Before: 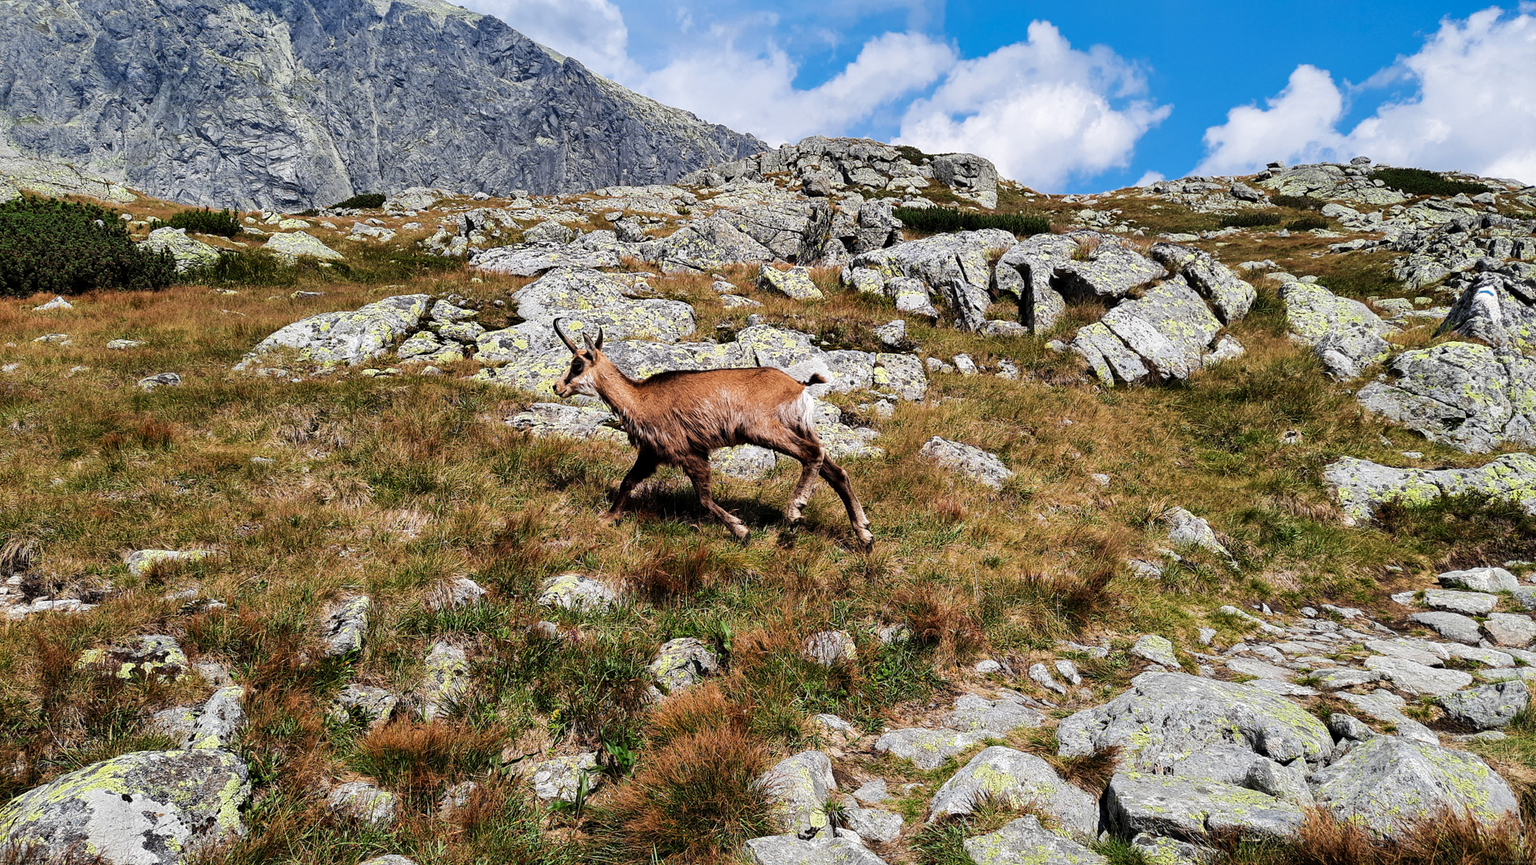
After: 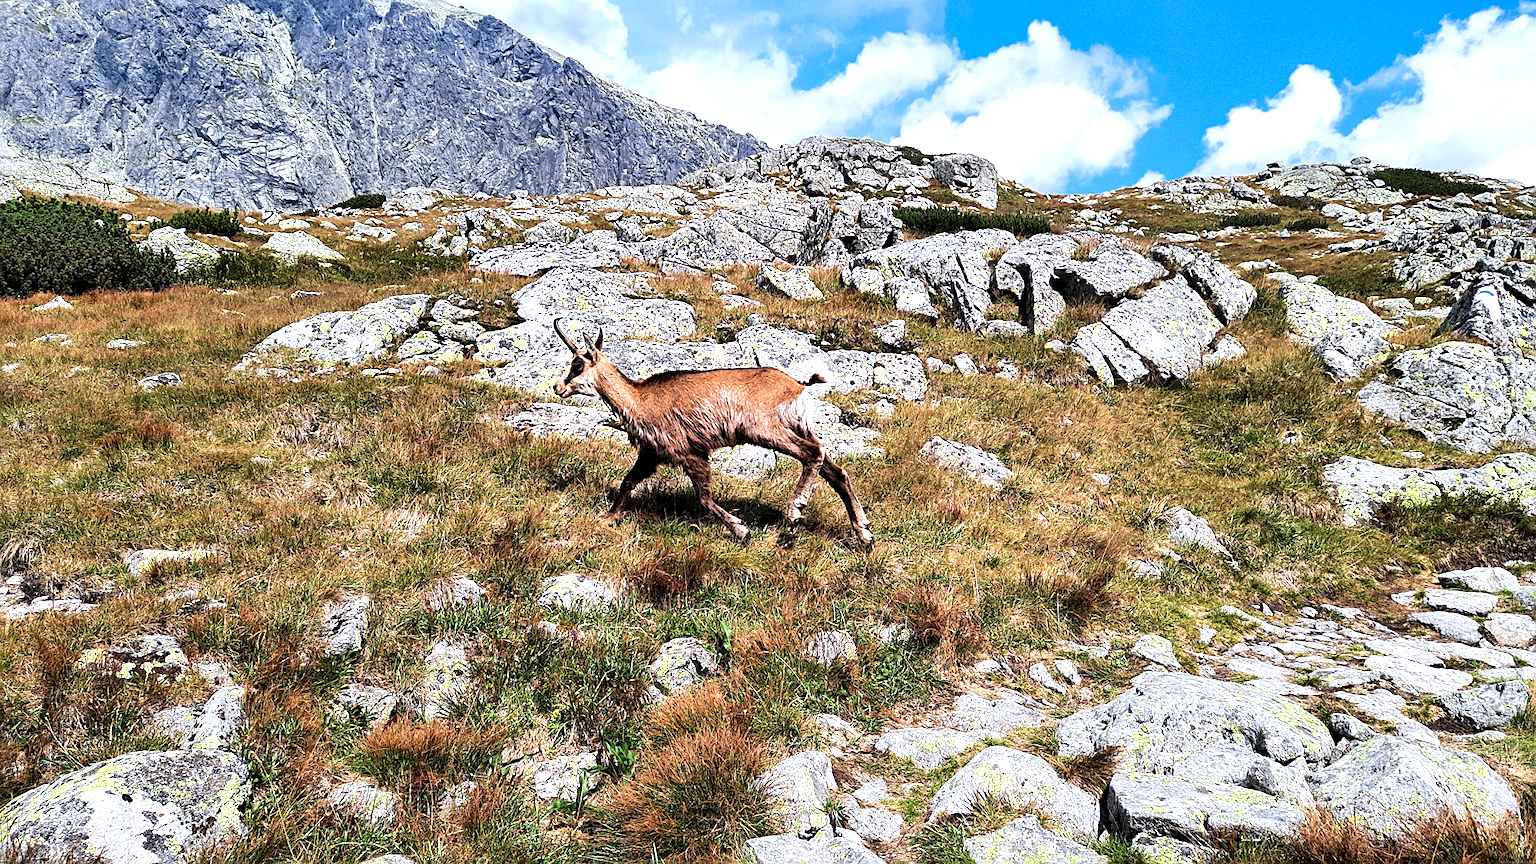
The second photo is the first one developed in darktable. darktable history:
exposure: exposure 0.722 EV, compensate highlight preservation false
grain: coarseness 0.09 ISO, strength 16.61%
color calibration: illuminant as shot in camera, x 0.358, y 0.373, temperature 4628.91 K
sharpen: on, module defaults
